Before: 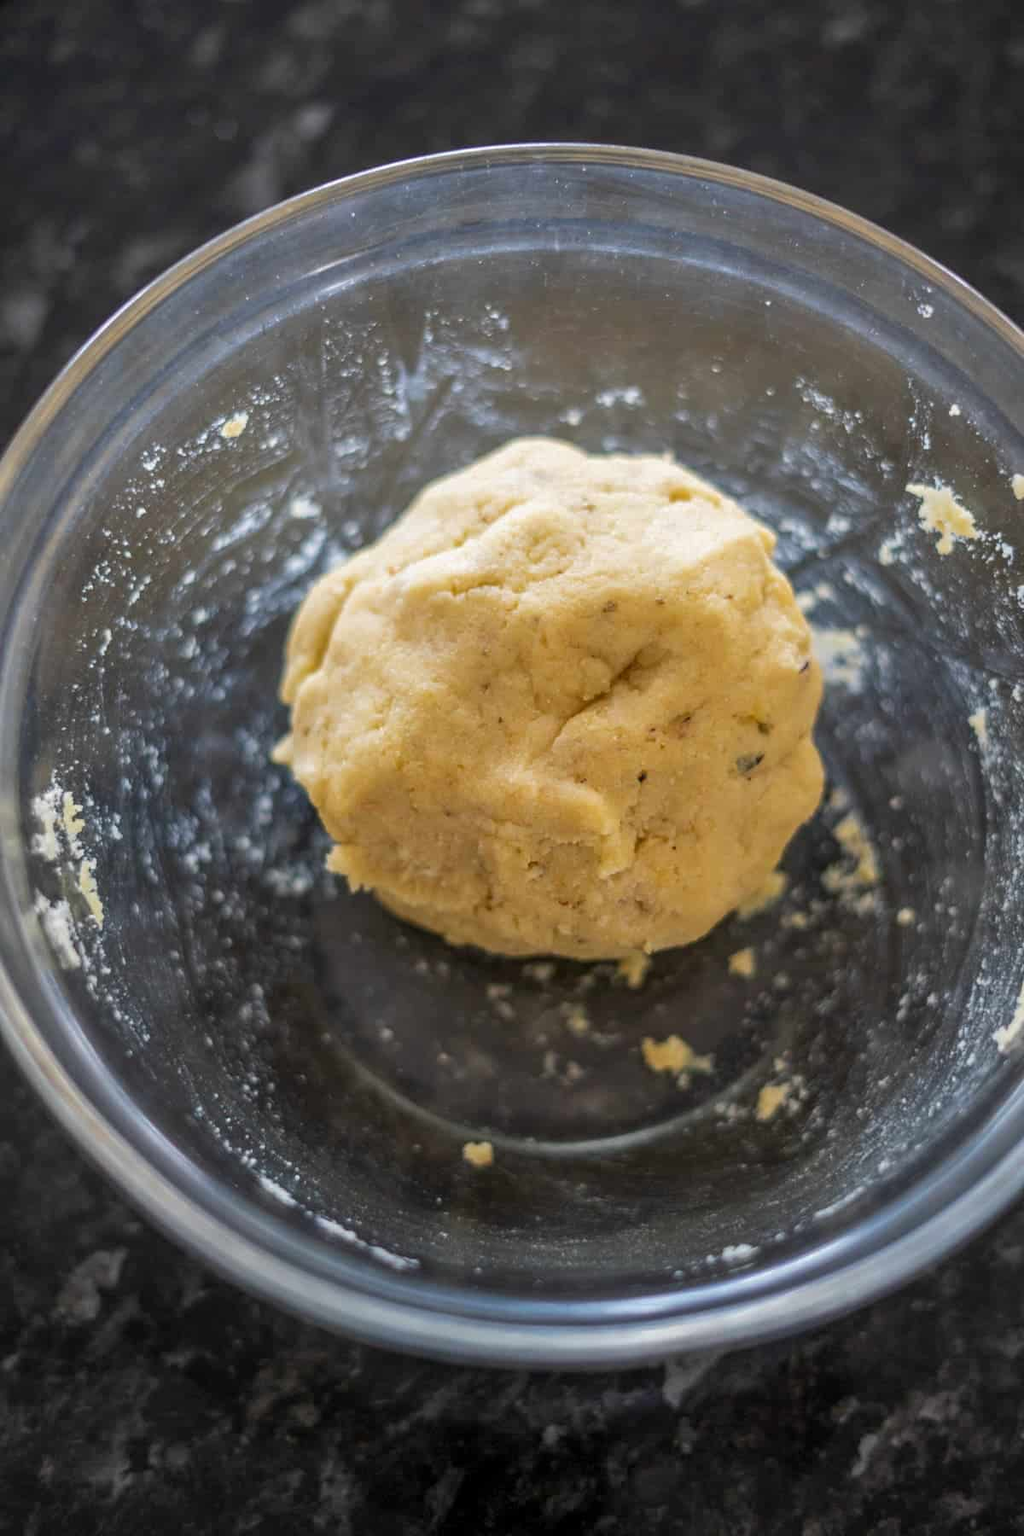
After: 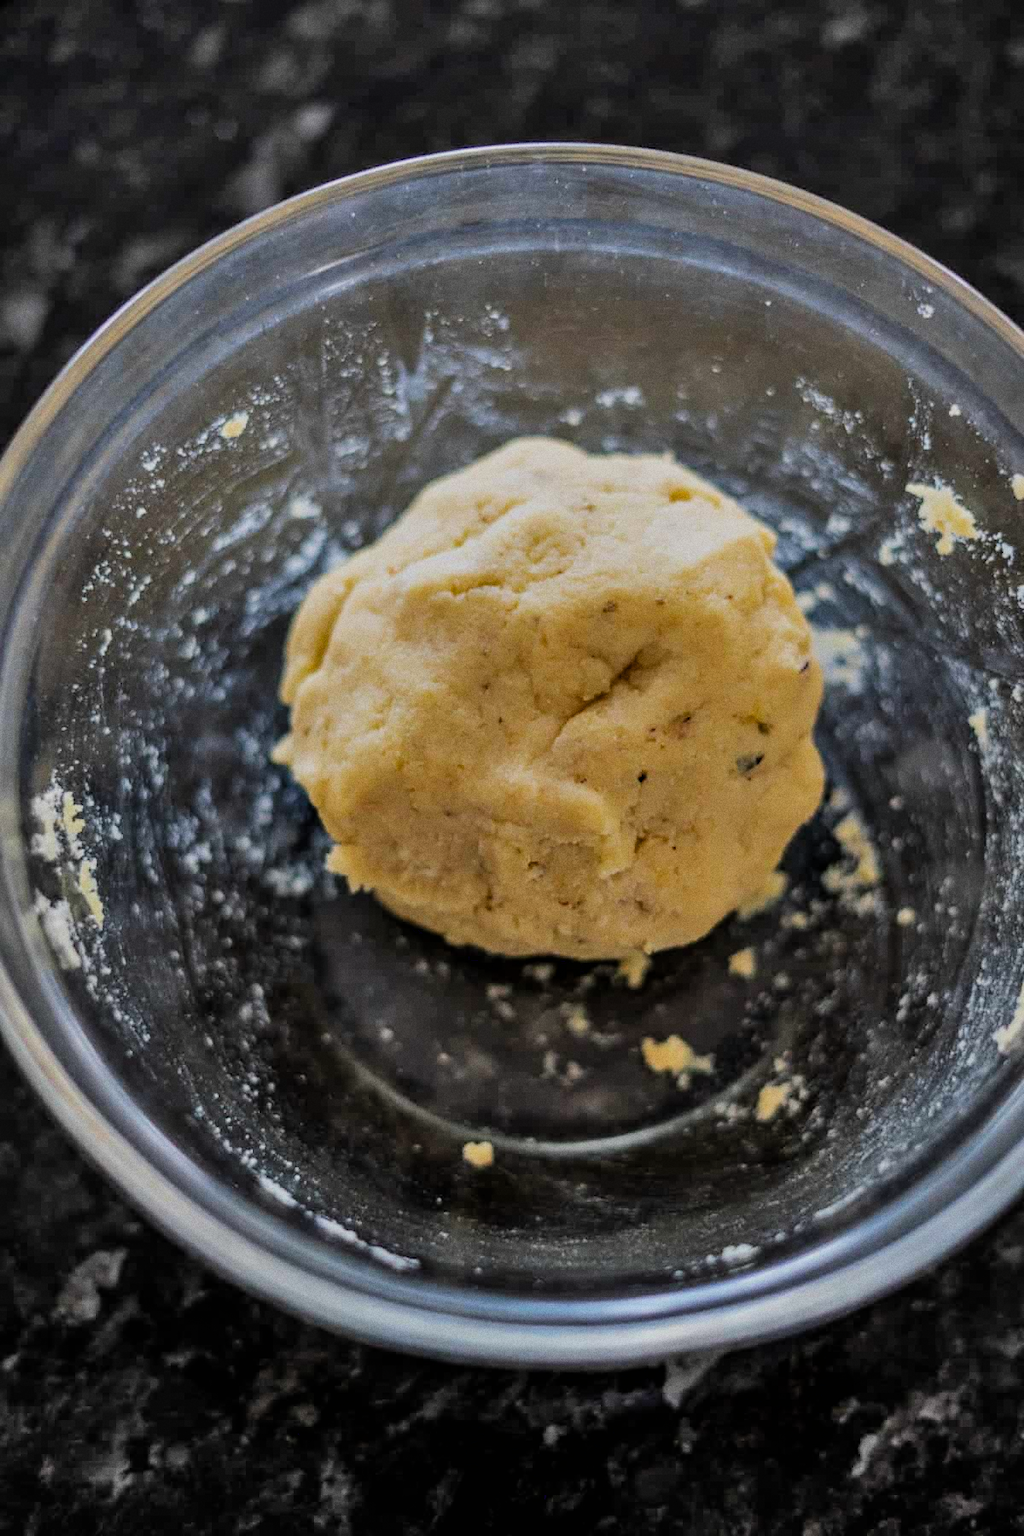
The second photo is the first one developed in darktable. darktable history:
filmic rgb: black relative exposure -7.65 EV, white relative exposure 4.56 EV, hardness 3.61, color science v6 (2022)
shadows and highlights: shadows 37.27, highlights -28.18, soften with gaussian
contrast equalizer: octaves 7, y [[0.528, 0.548, 0.563, 0.562, 0.546, 0.526], [0.55 ×6], [0 ×6], [0 ×6], [0 ×6]]
exposure: exposure -0.36 EV, compensate highlight preservation false
grain: on, module defaults
